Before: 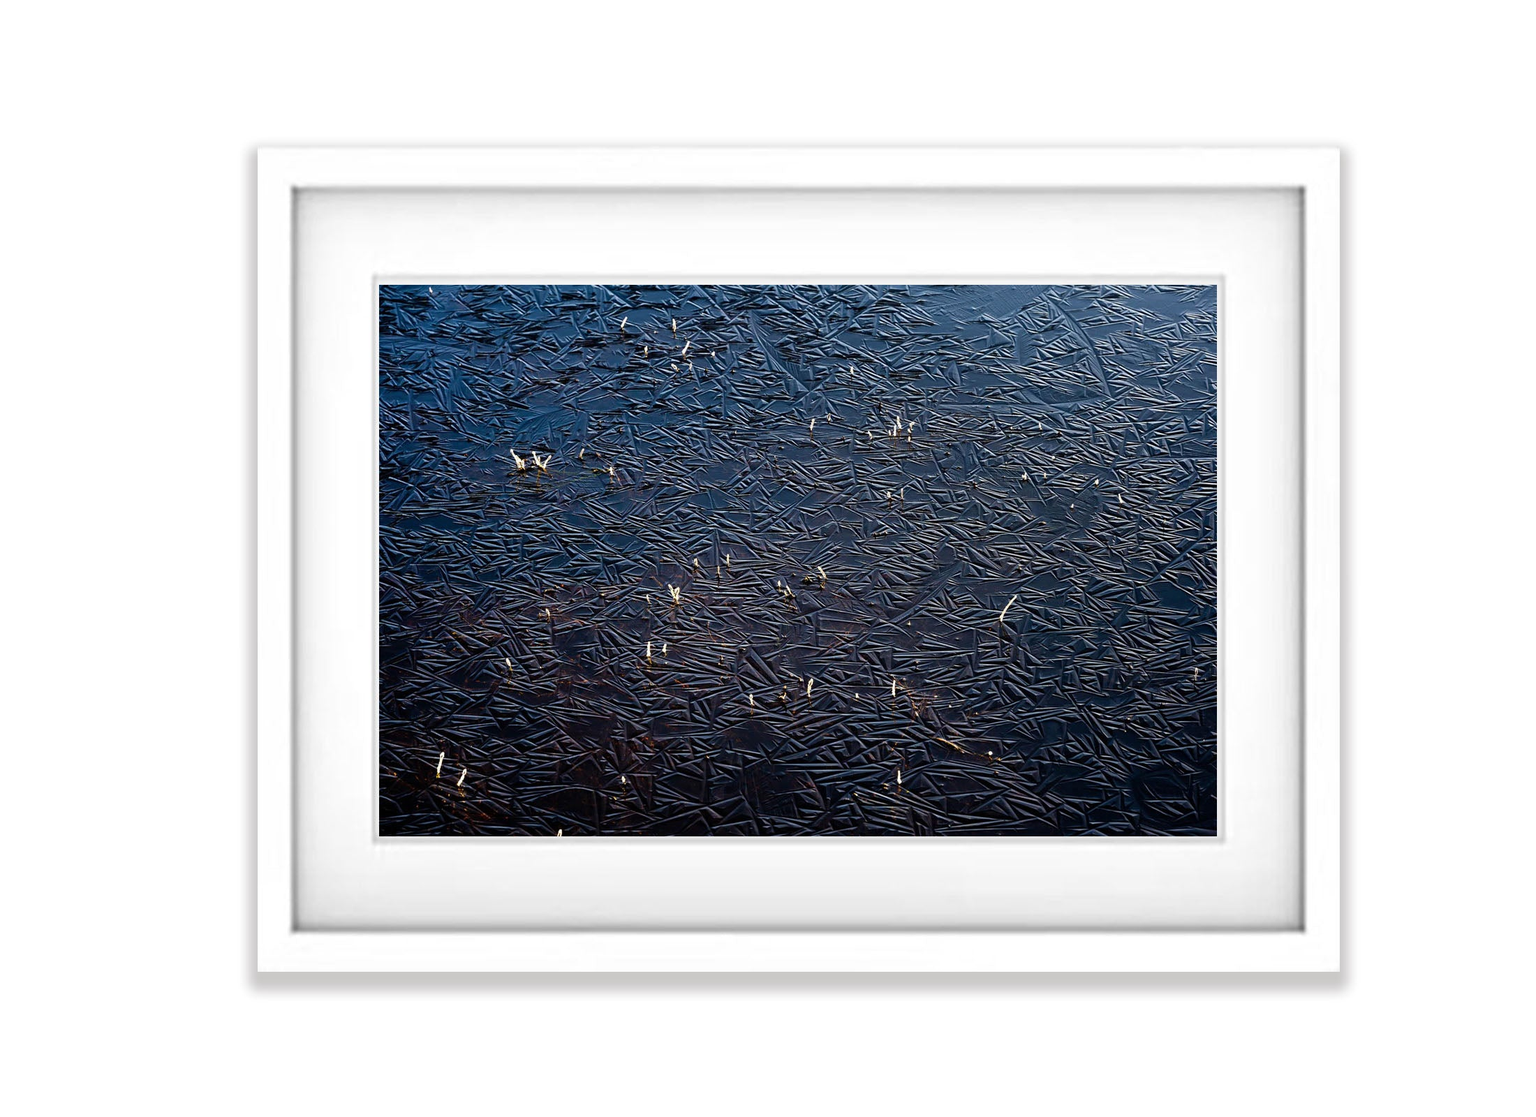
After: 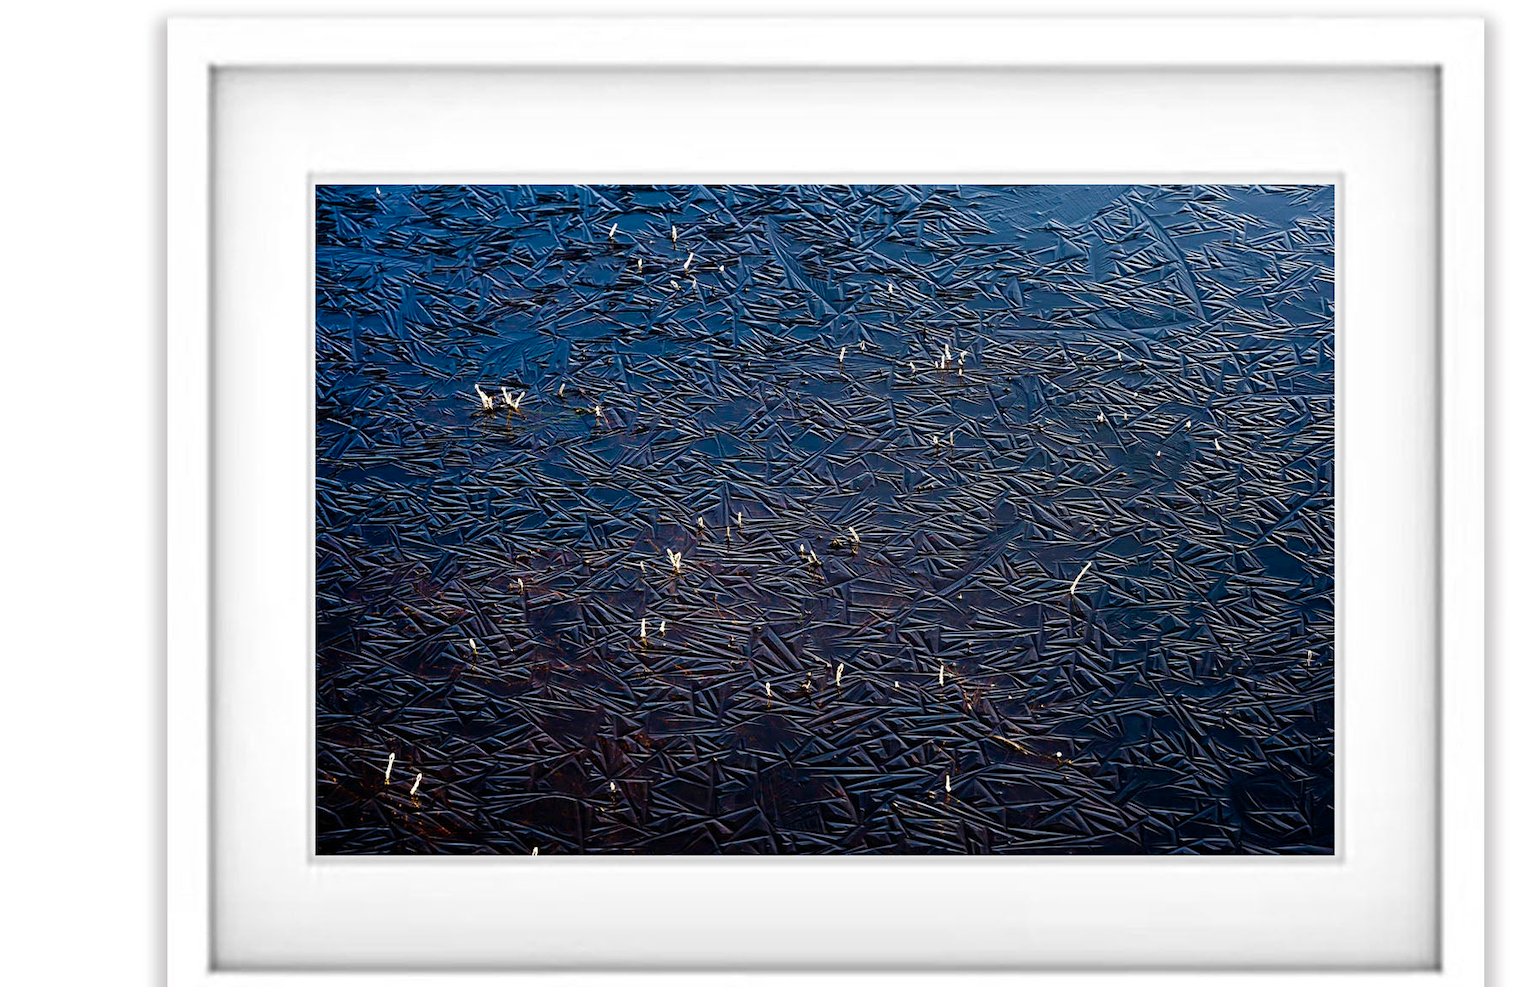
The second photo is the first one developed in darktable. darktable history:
crop: left 7.837%, top 11.95%, right 9.941%, bottom 15.387%
color balance rgb: shadows fall-off 101.192%, perceptual saturation grading › global saturation 20%, perceptual saturation grading › highlights -50.14%, perceptual saturation grading › shadows 30.766%, mask middle-gray fulcrum 22.768%, global vibrance 20%
